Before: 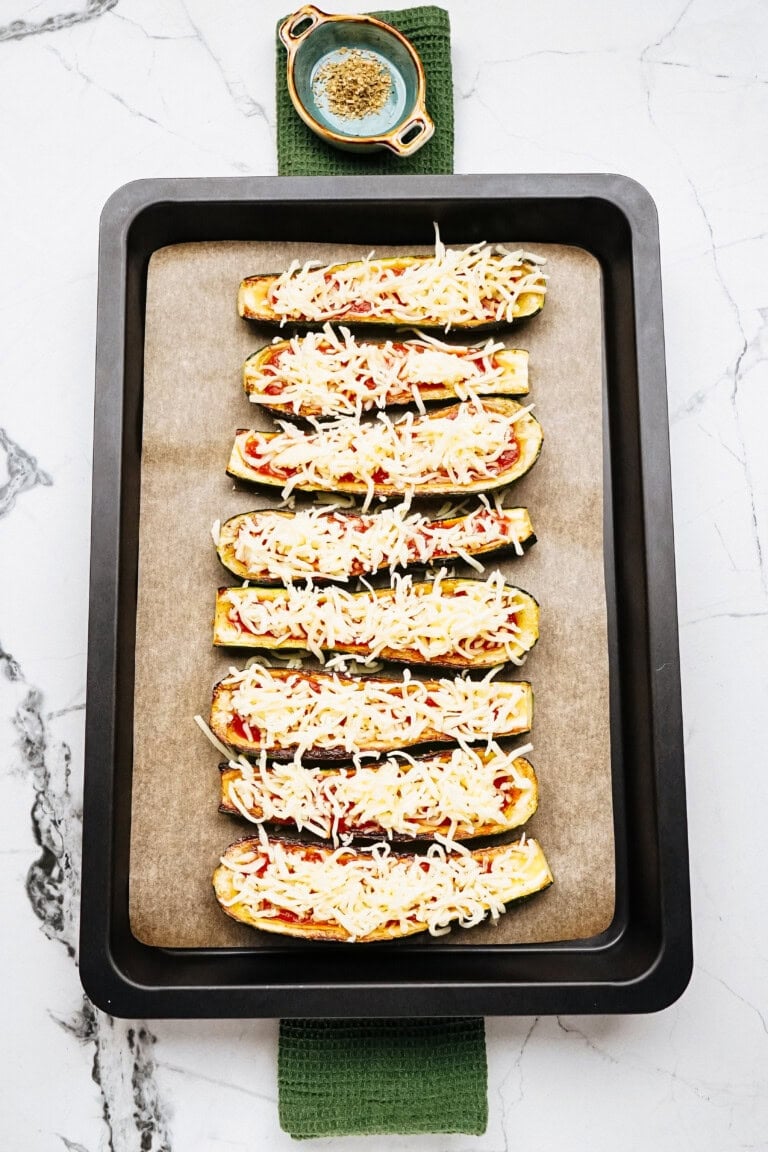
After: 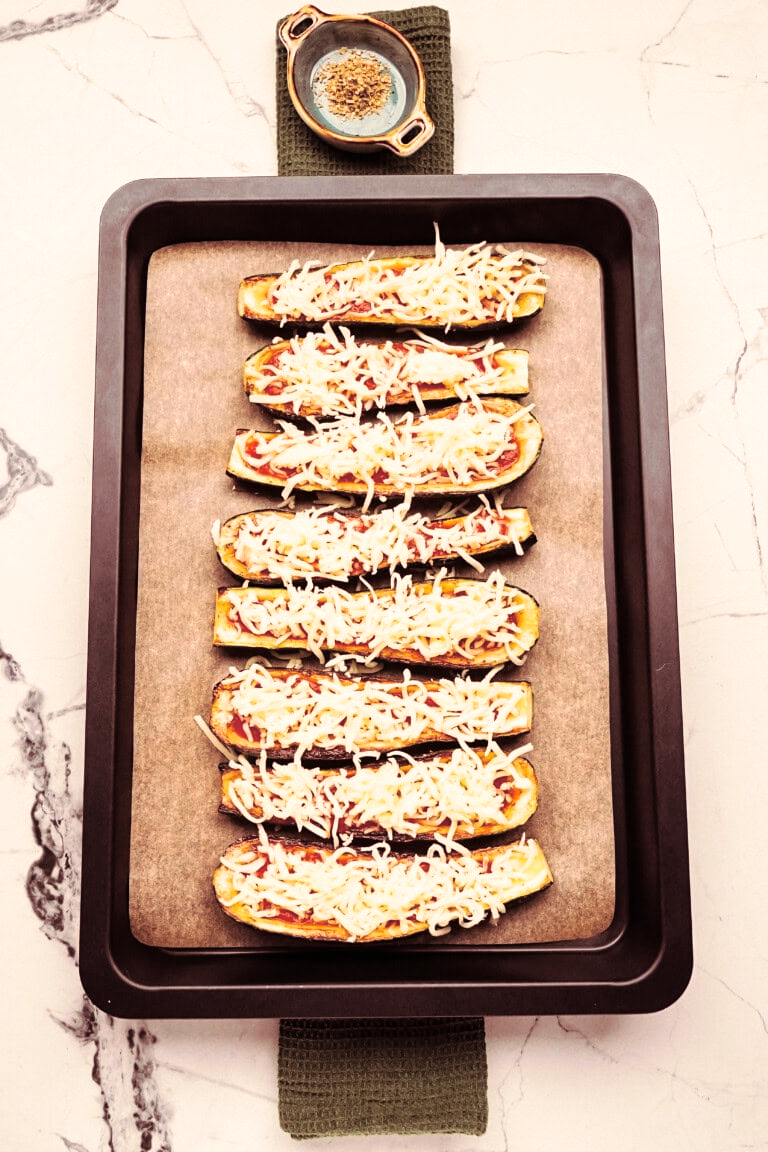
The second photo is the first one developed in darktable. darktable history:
white balance: red 1.127, blue 0.943
split-toning: on, module defaults
